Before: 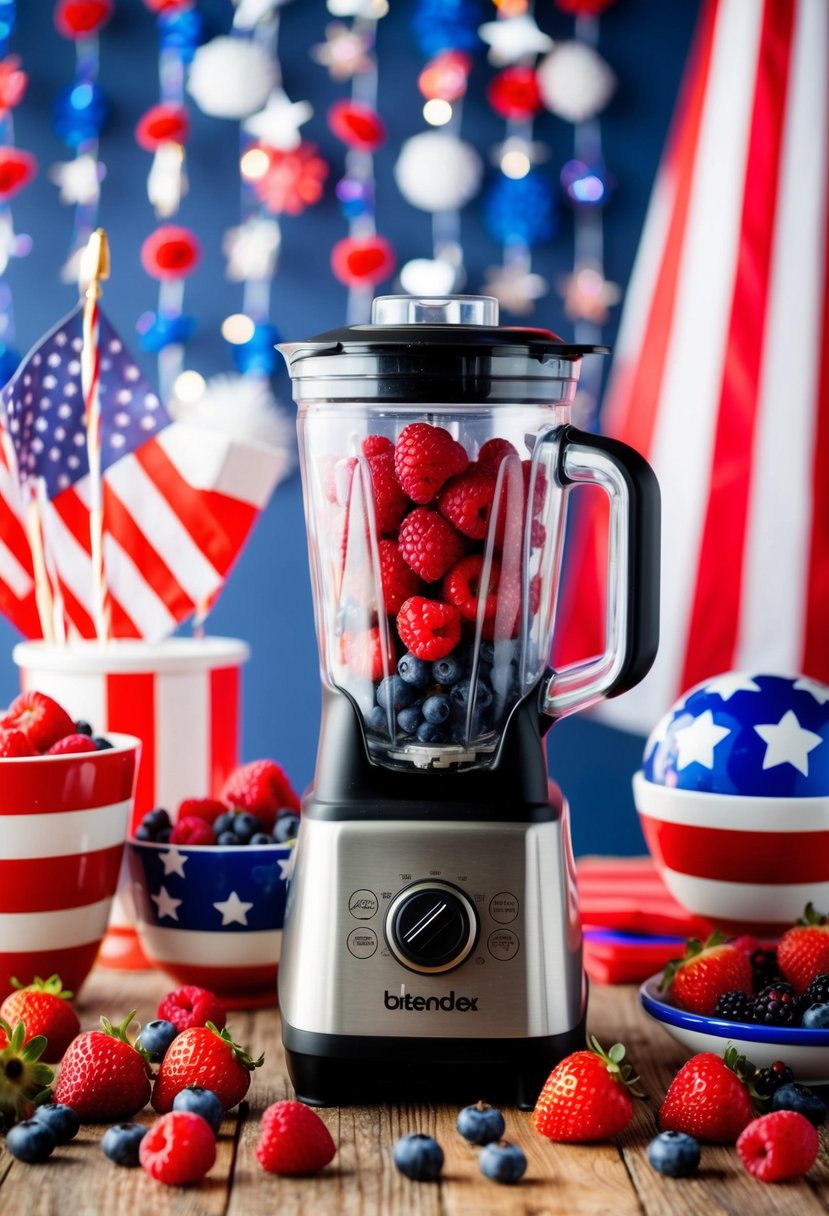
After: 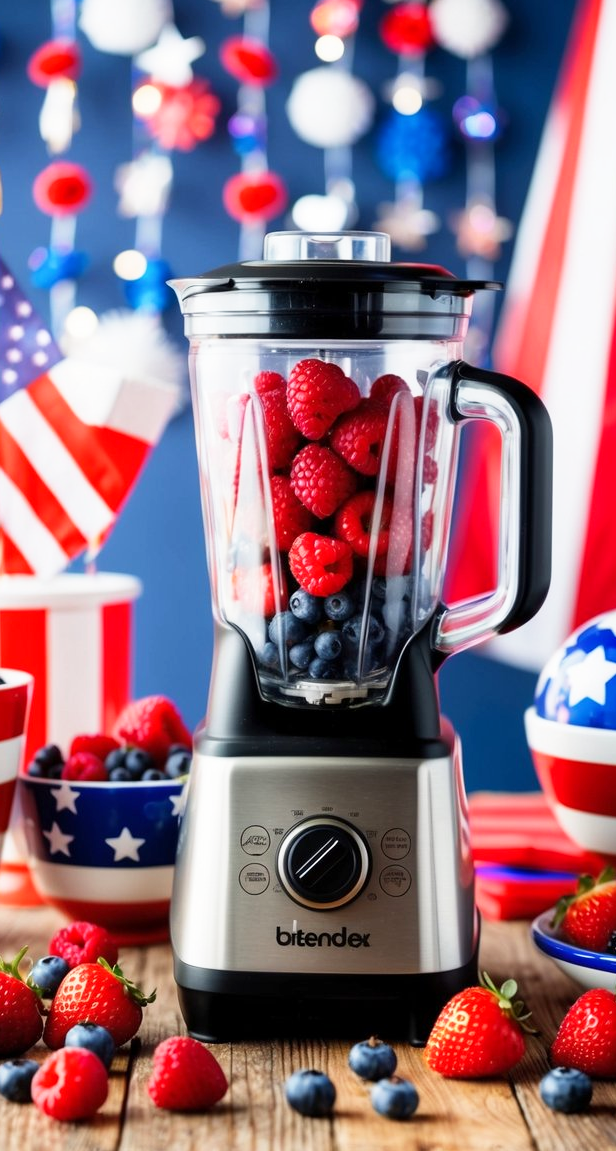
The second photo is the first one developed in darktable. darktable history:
crop and rotate: left 13.029%, top 5.291%, right 12.583%
base curve: curves: ch0 [(0, 0) (0.666, 0.806) (1, 1)], preserve colors none
